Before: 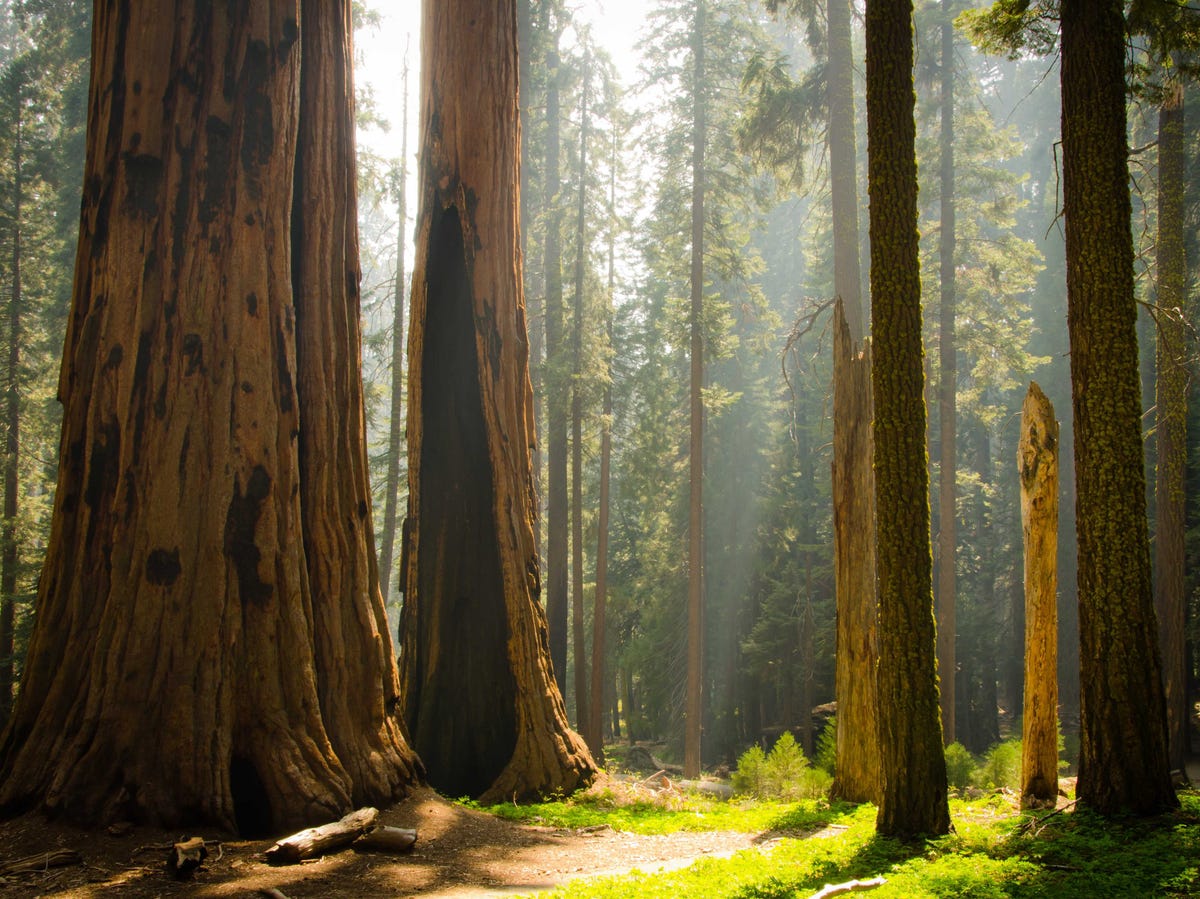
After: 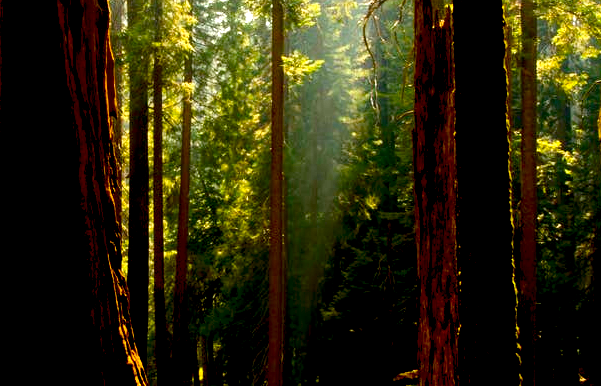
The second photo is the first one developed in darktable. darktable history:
exposure: black level correction 0.098, exposure -0.083 EV, compensate highlight preservation false
color balance rgb: power › chroma 0.278%, power › hue 23.18°, linear chroma grading › global chroma 0.512%, perceptual saturation grading › global saturation 30.287%, perceptual brilliance grading › global brilliance 17.957%
crop: left 34.957%, top 36.993%, right 14.896%, bottom 20.019%
contrast brightness saturation: contrast 0.134, brightness -0.239, saturation 0.14
tone equalizer: -8 EV -0.413 EV, -7 EV -0.405 EV, -6 EV -0.338 EV, -5 EV -0.189 EV, -3 EV 0.254 EV, -2 EV 0.332 EV, -1 EV 0.384 EV, +0 EV 0.396 EV
